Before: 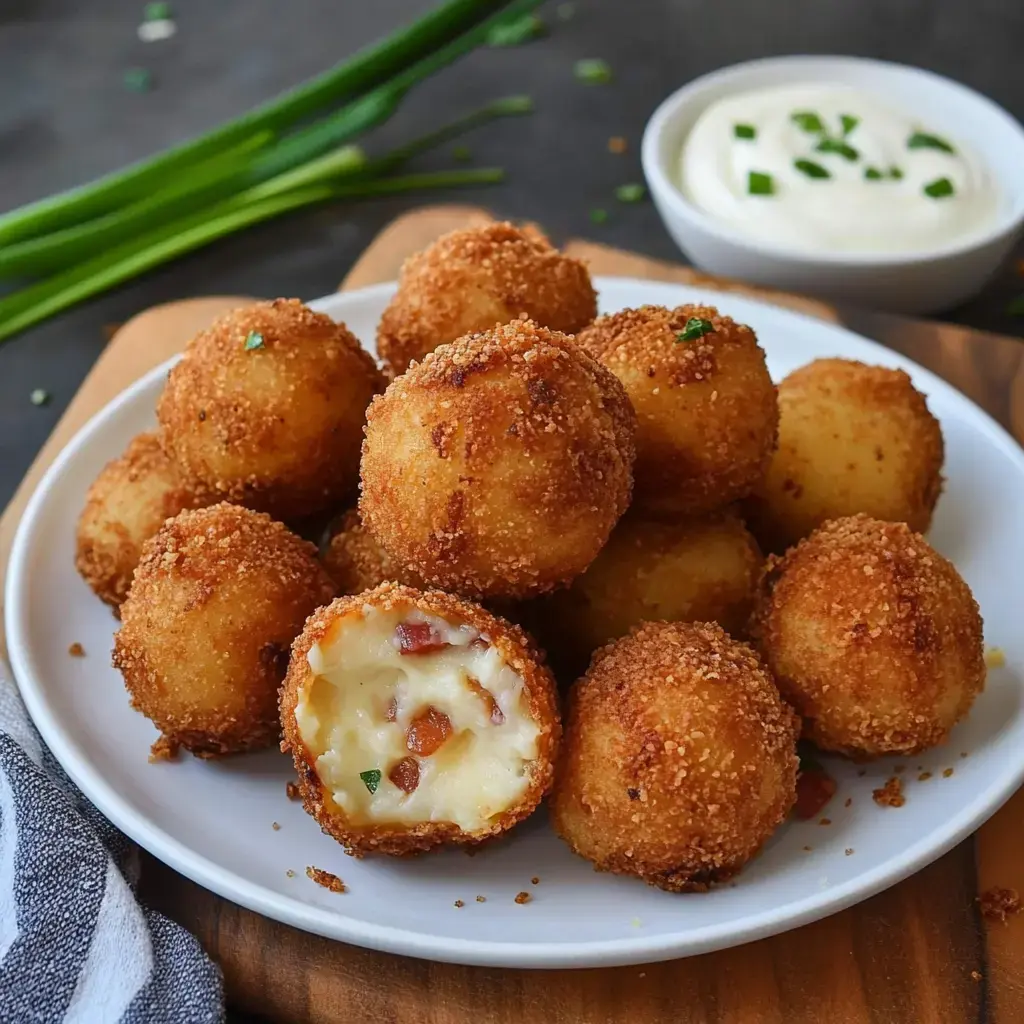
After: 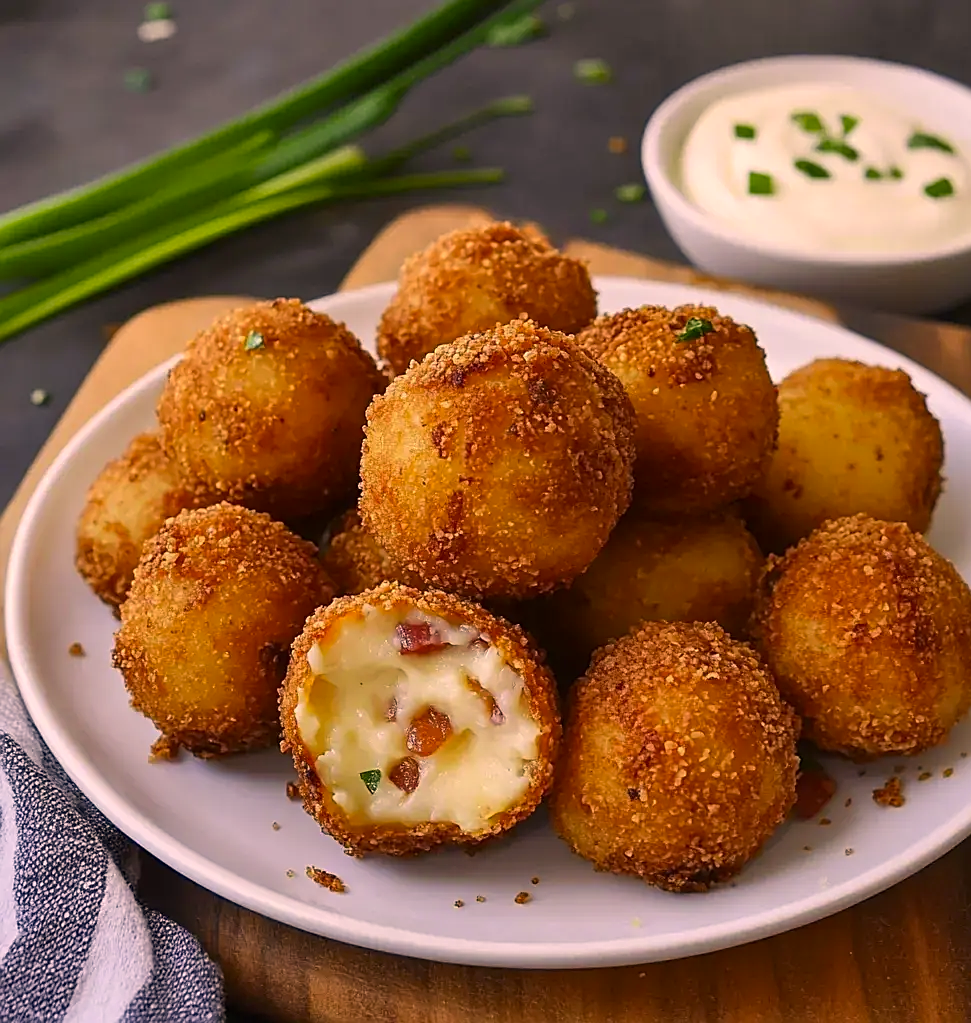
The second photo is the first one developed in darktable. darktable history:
crop and rotate: right 5.167%
white balance: red 0.967, blue 1.119, emerald 0.756
sharpen: on, module defaults
color correction: highlights a* 15, highlights b* 31.55
